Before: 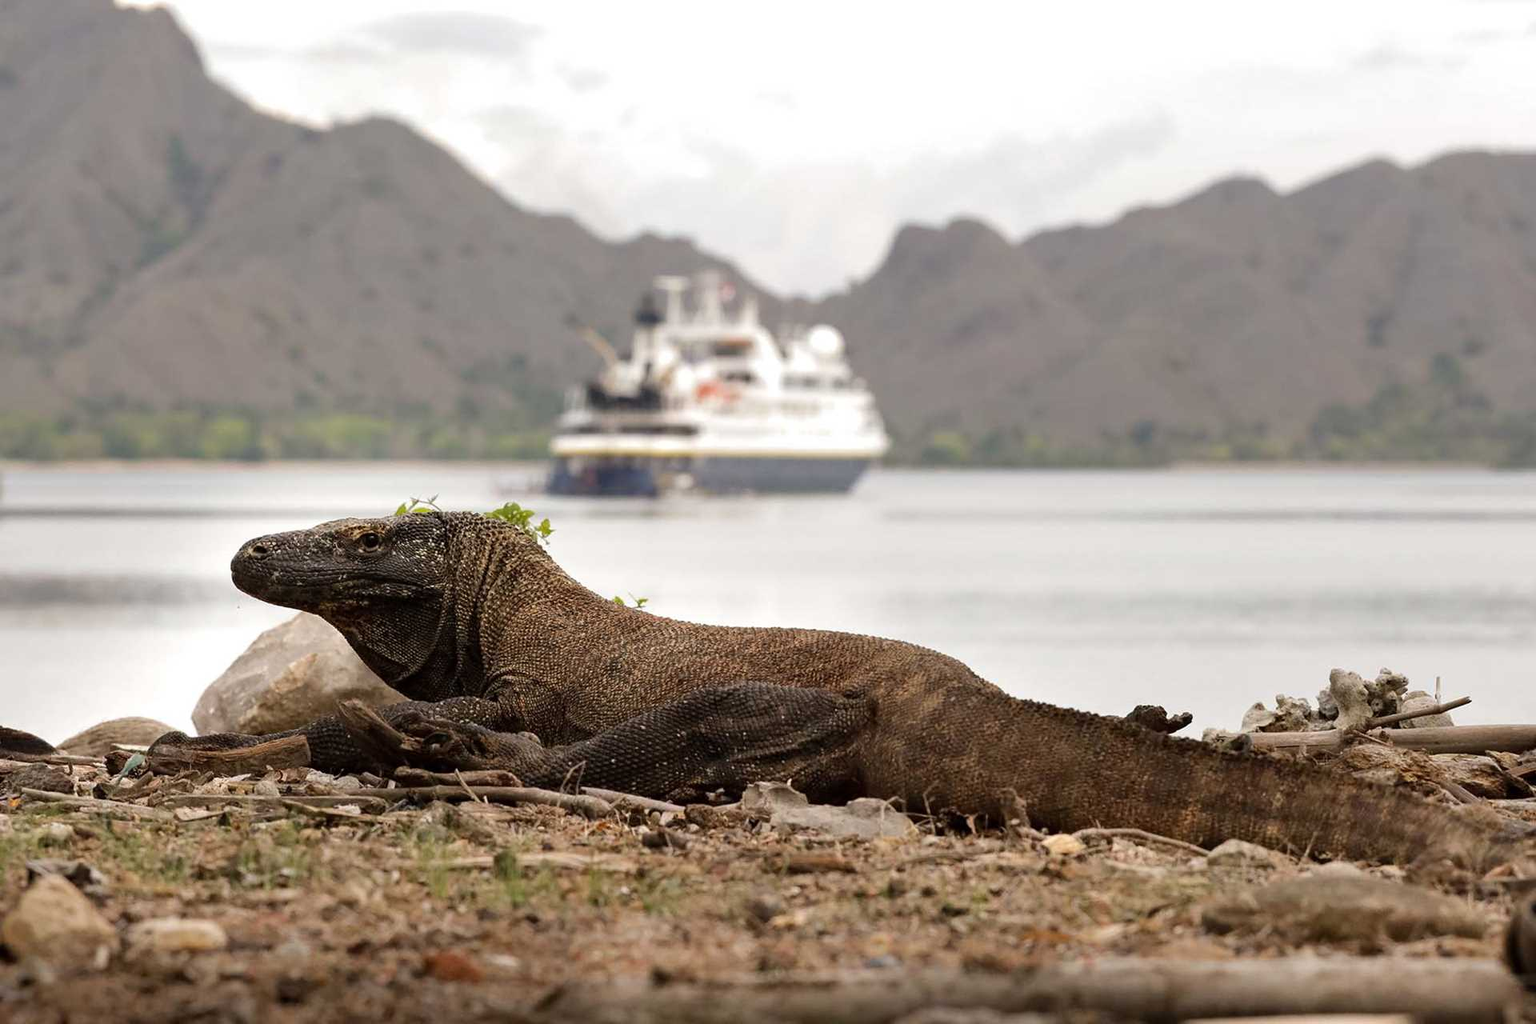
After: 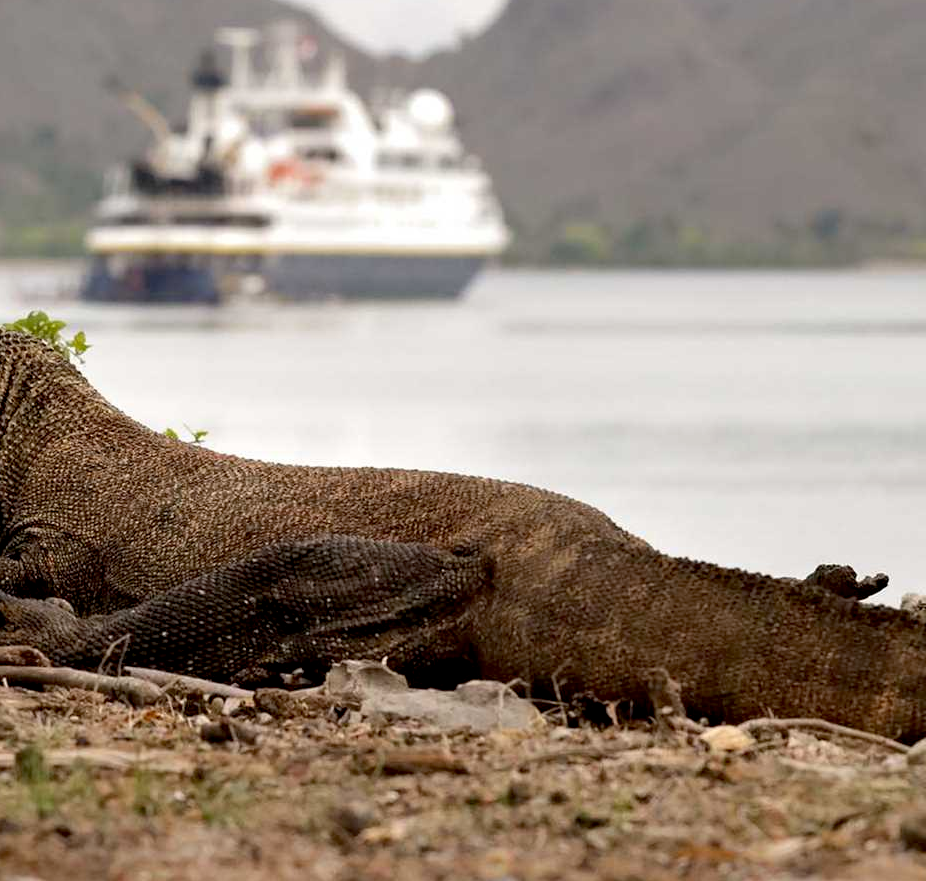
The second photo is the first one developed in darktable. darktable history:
exposure: black level correction 0.009, compensate highlight preservation false
crop: left 31.373%, top 24.818%, right 20.369%, bottom 6.329%
